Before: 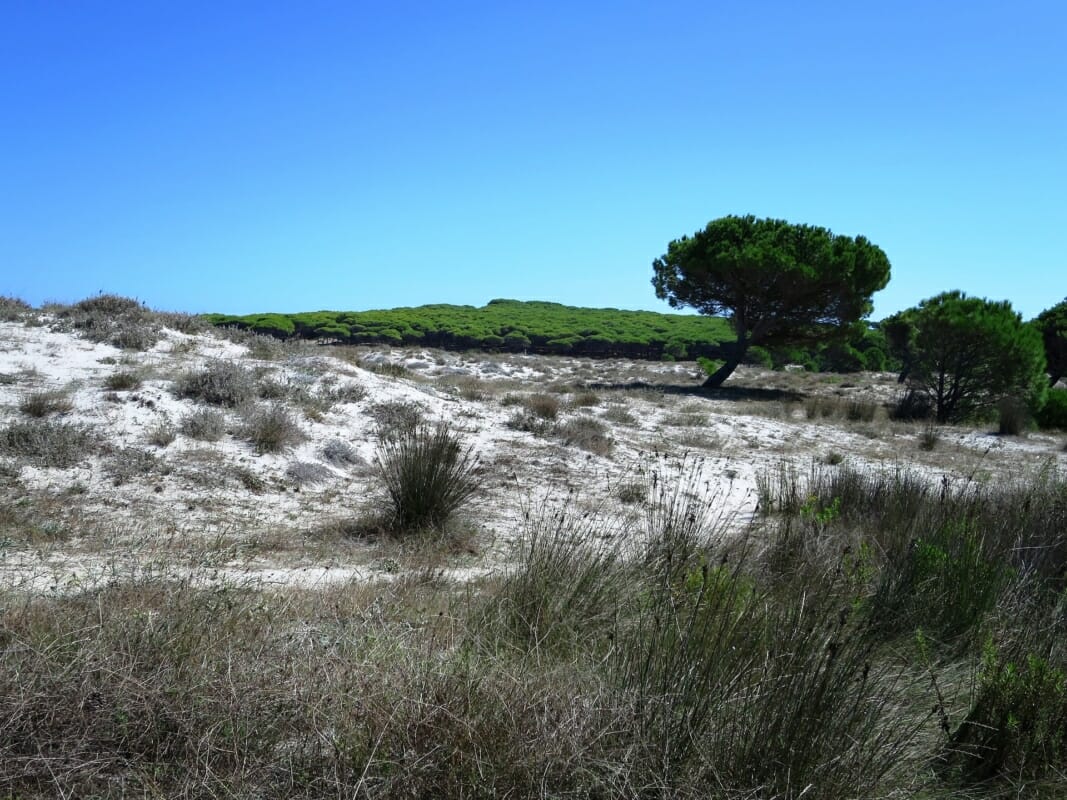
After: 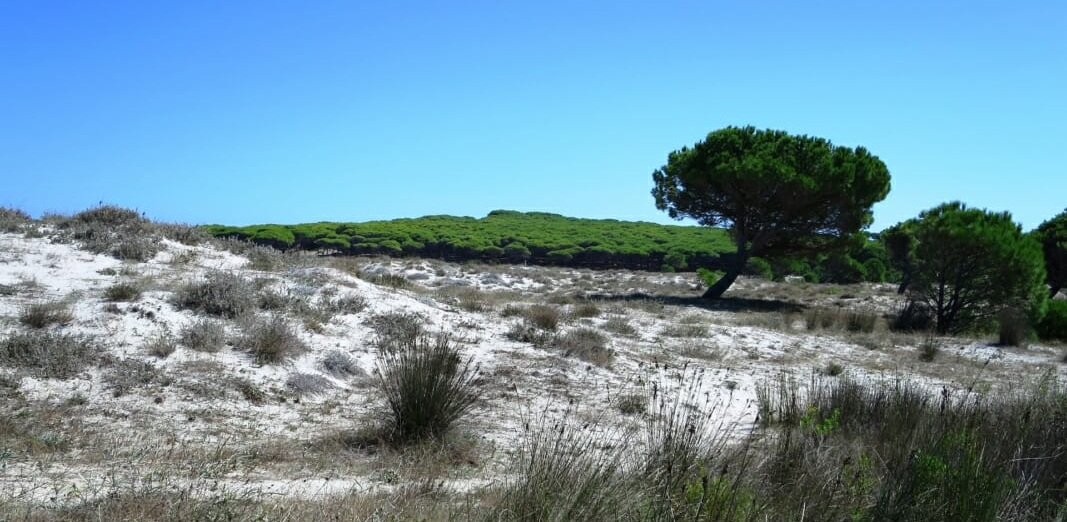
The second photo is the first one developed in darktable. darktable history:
crop: top 11.145%, bottom 22.493%
